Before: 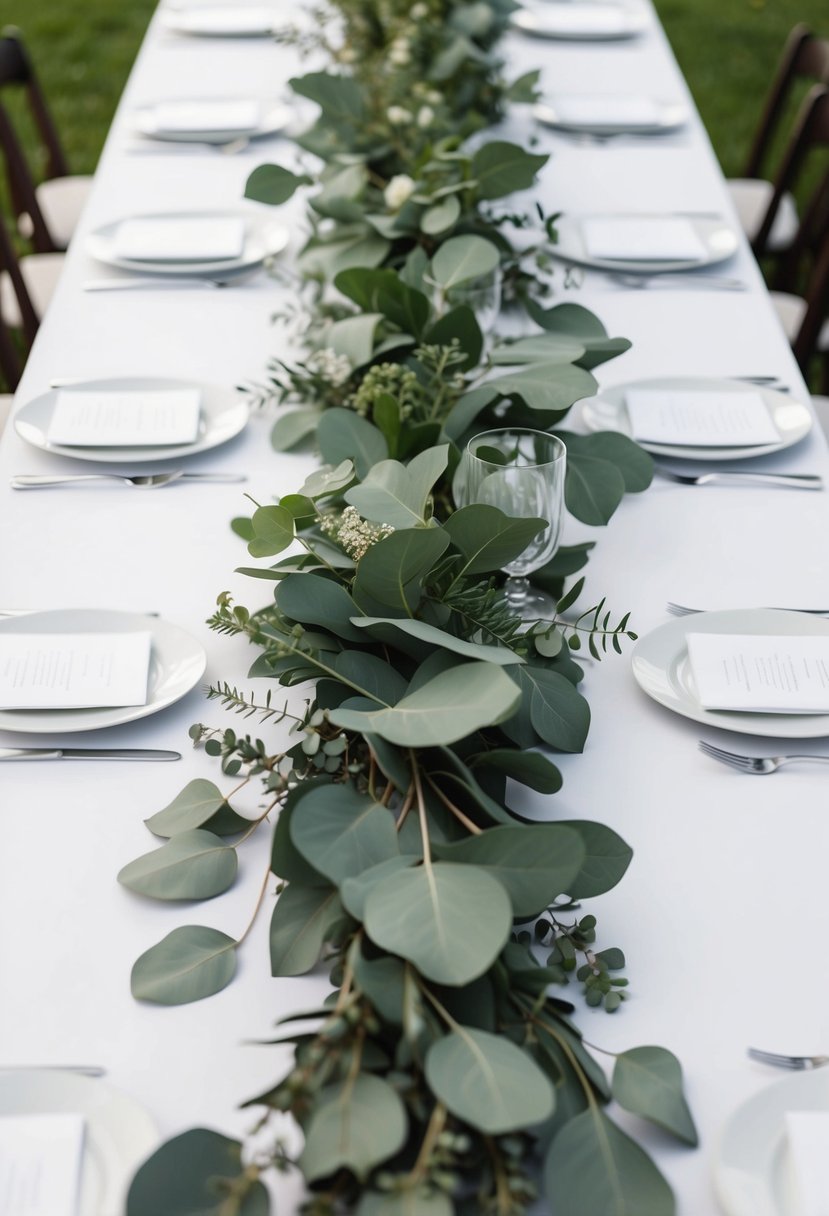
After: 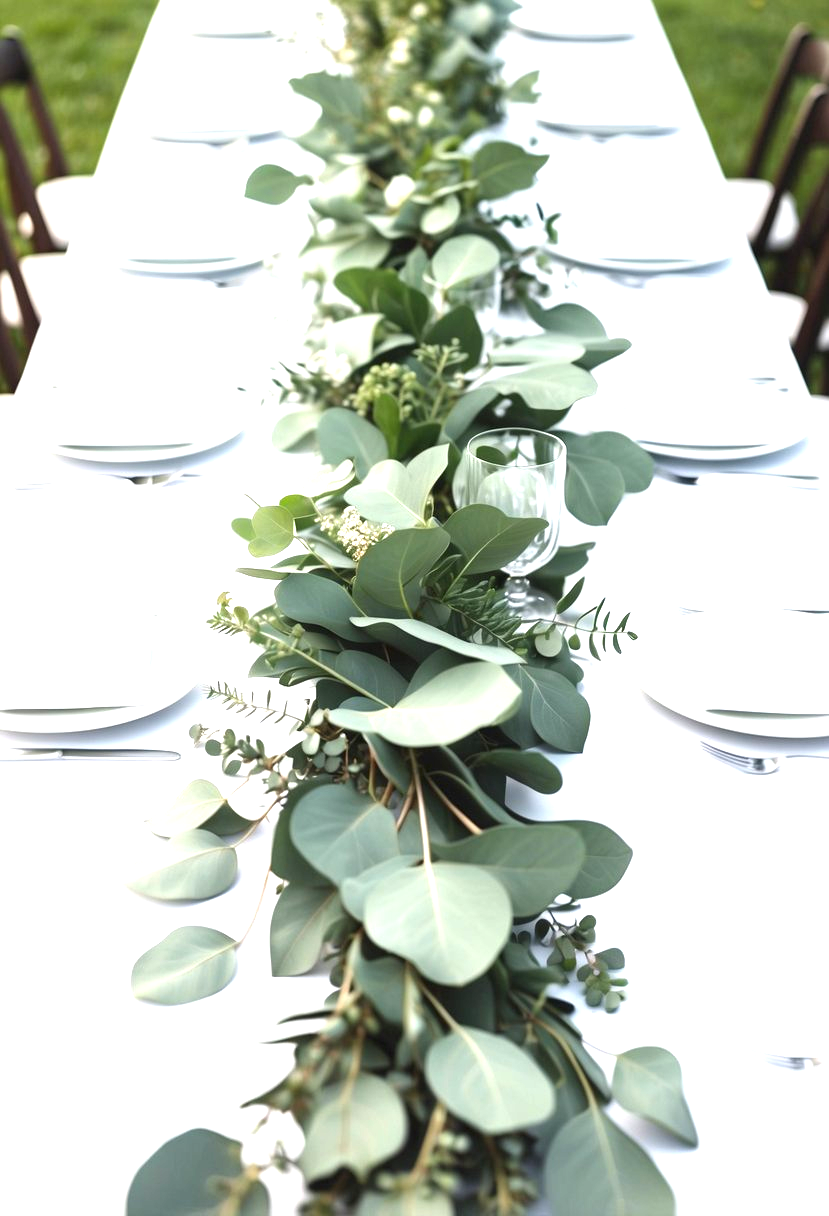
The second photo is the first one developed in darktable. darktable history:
exposure: black level correction 0, exposure 1.547 EV, compensate highlight preservation false
